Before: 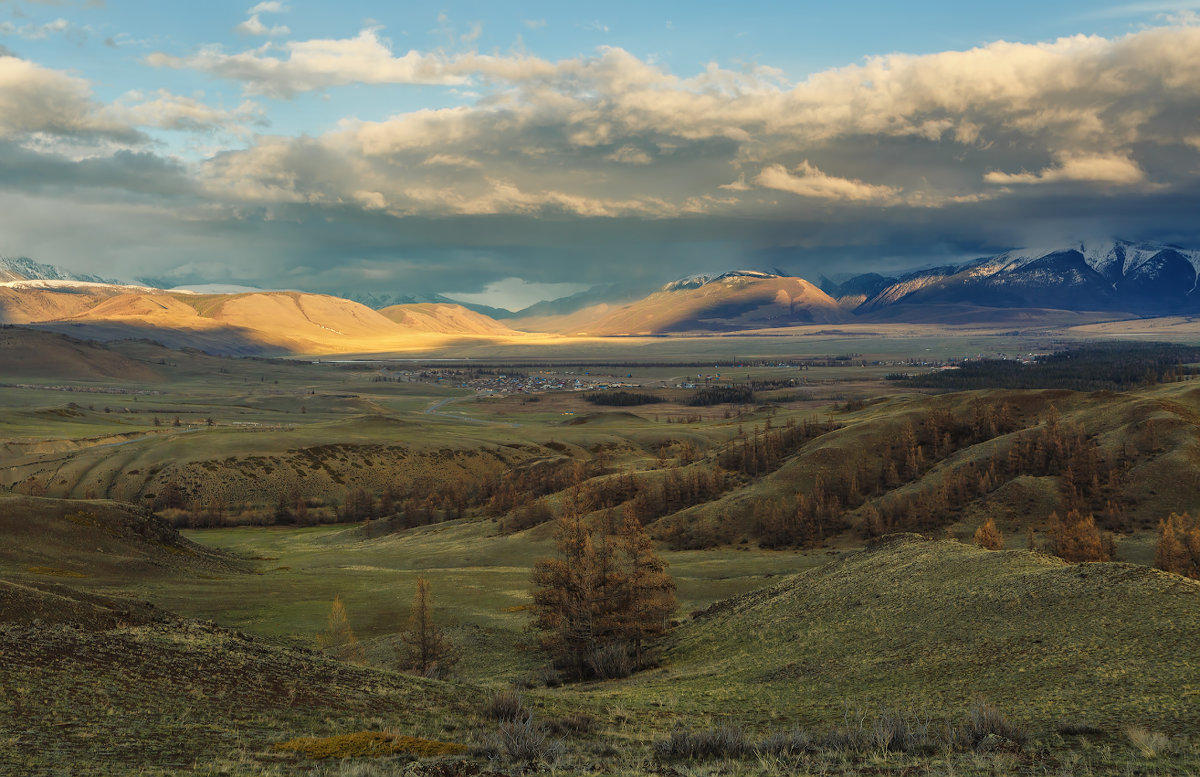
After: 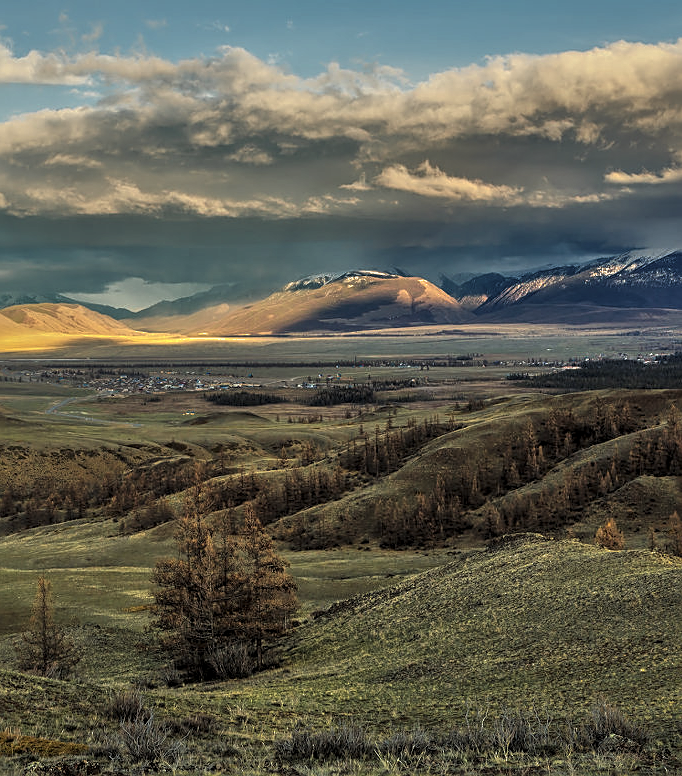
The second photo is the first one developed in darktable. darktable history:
crop: left 31.593%, top 0.007%, right 11.526%
levels: levels [0, 0.618, 1]
shadows and highlights: highlights -59.68
tone equalizer: -7 EV 0.147 EV, -6 EV 0.592 EV, -5 EV 1.12 EV, -4 EV 1.3 EV, -3 EV 1.15 EV, -2 EV 0.6 EV, -1 EV 0.154 EV, mask exposure compensation -0.496 EV
sharpen: on, module defaults
color correction: highlights a* -0.268, highlights b* -0.134
local contrast: on, module defaults
